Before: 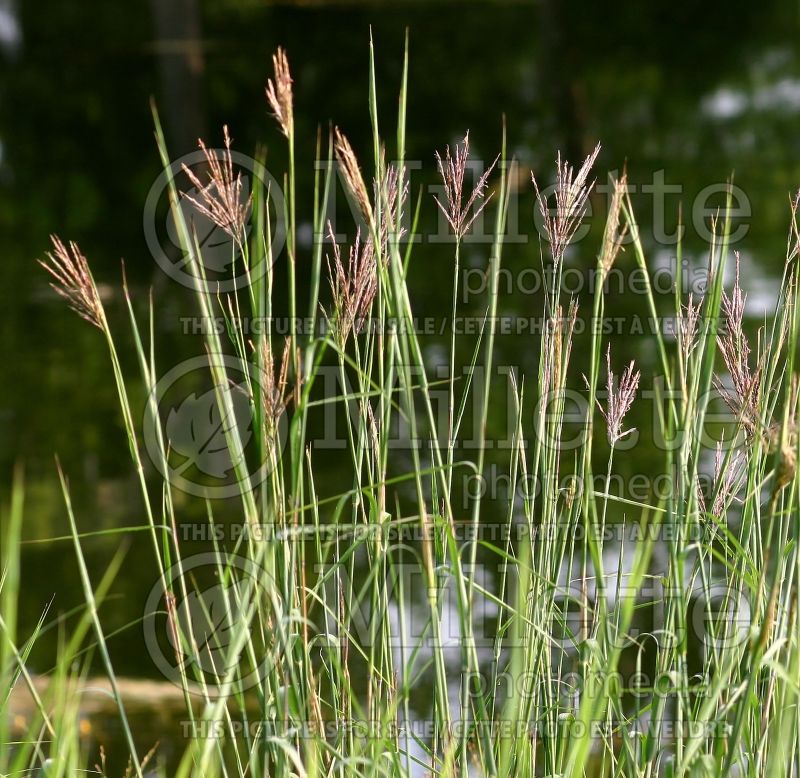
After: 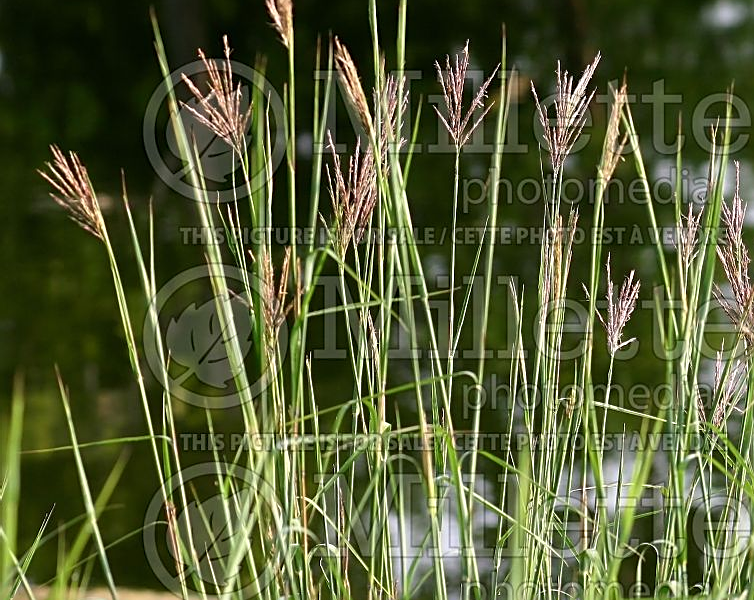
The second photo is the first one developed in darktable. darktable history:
sharpen: on, module defaults
crop and rotate: angle 0.03°, top 11.643%, right 5.651%, bottom 11.189%
